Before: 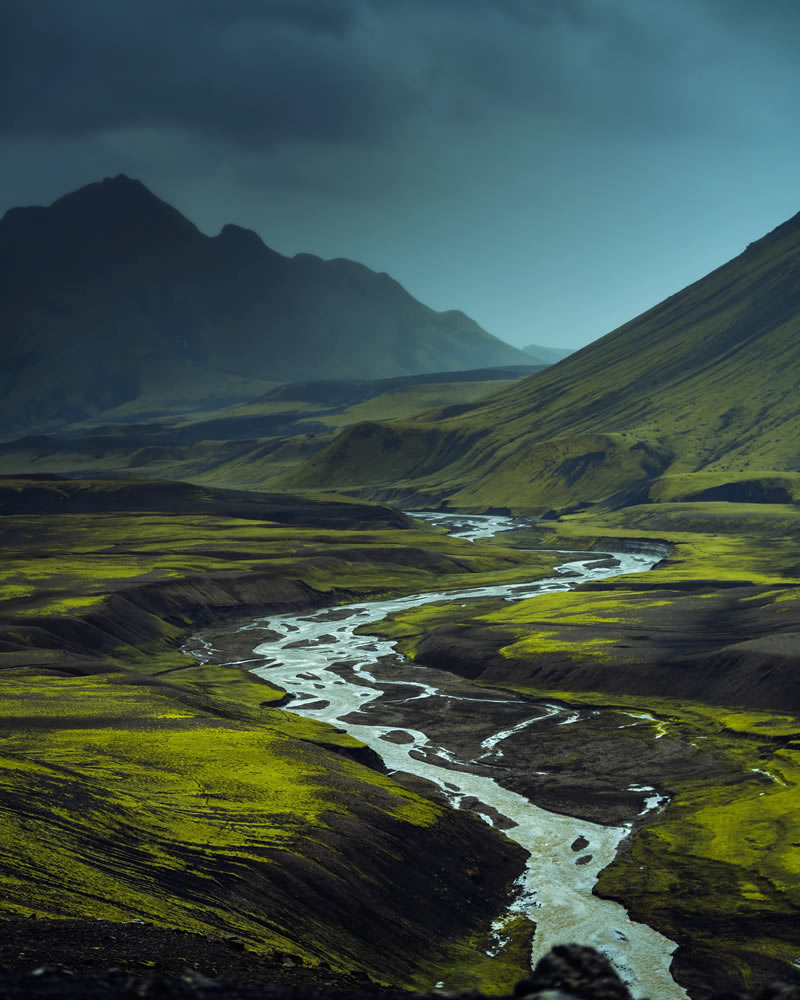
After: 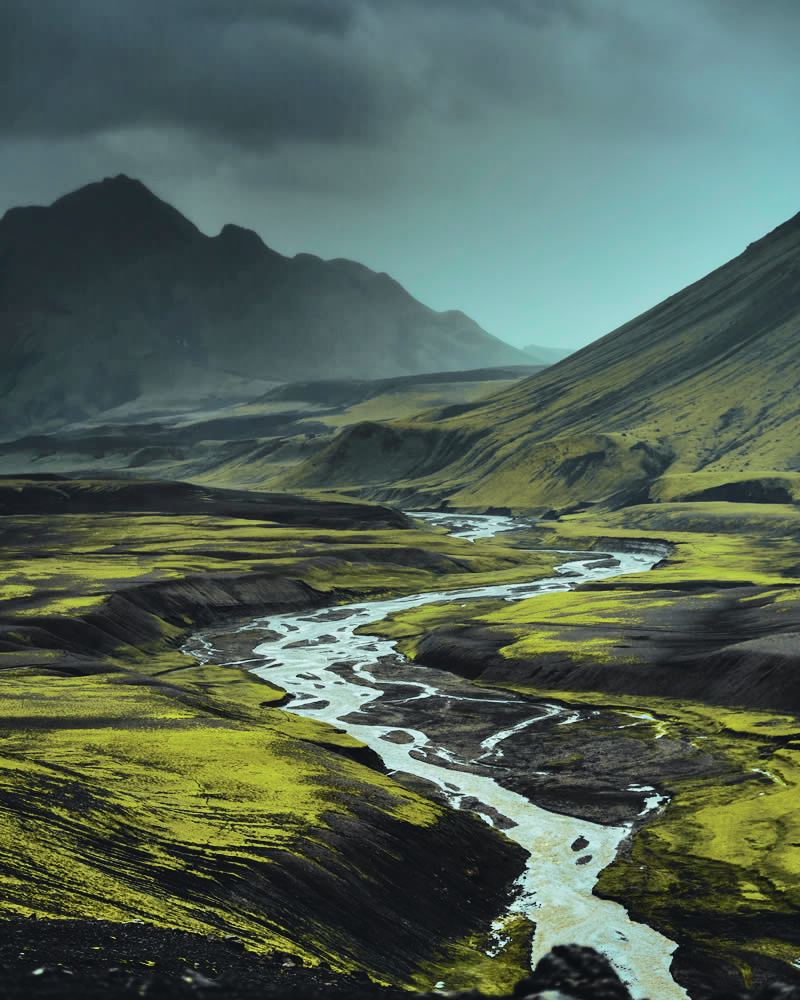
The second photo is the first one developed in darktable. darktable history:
color calibration: illuminant same as pipeline (D50), adaptation XYZ, x 0.345, y 0.358, temperature 5022.81 K
shadows and highlights: soften with gaussian
tone curve: curves: ch0 [(0, 0.026) (0.104, 0.1) (0.233, 0.262) (0.398, 0.507) (0.498, 0.621) (0.65, 0.757) (0.835, 0.883) (1, 0.961)]; ch1 [(0, 0) (0.346, 0.307) (0.408, 0.369) (0.453, 0.457) (0.482, 0.476) (0.502, 0.498) (0.521, 0.503) (0.553, 0.554) (0.638, 0.646) (0.693, 0.727) (1, 1)]; ch2 [(0, 0) (0.366, 0.337) (0.434, 0.46) (0.485, 0.494) (0.5, 0.494) (0.511, 0.508) (0.537, 0.55) (0.579, 0.599) (0.663, 0.67) (1, 1)], color space Lab, independent channels, preserve colors none
